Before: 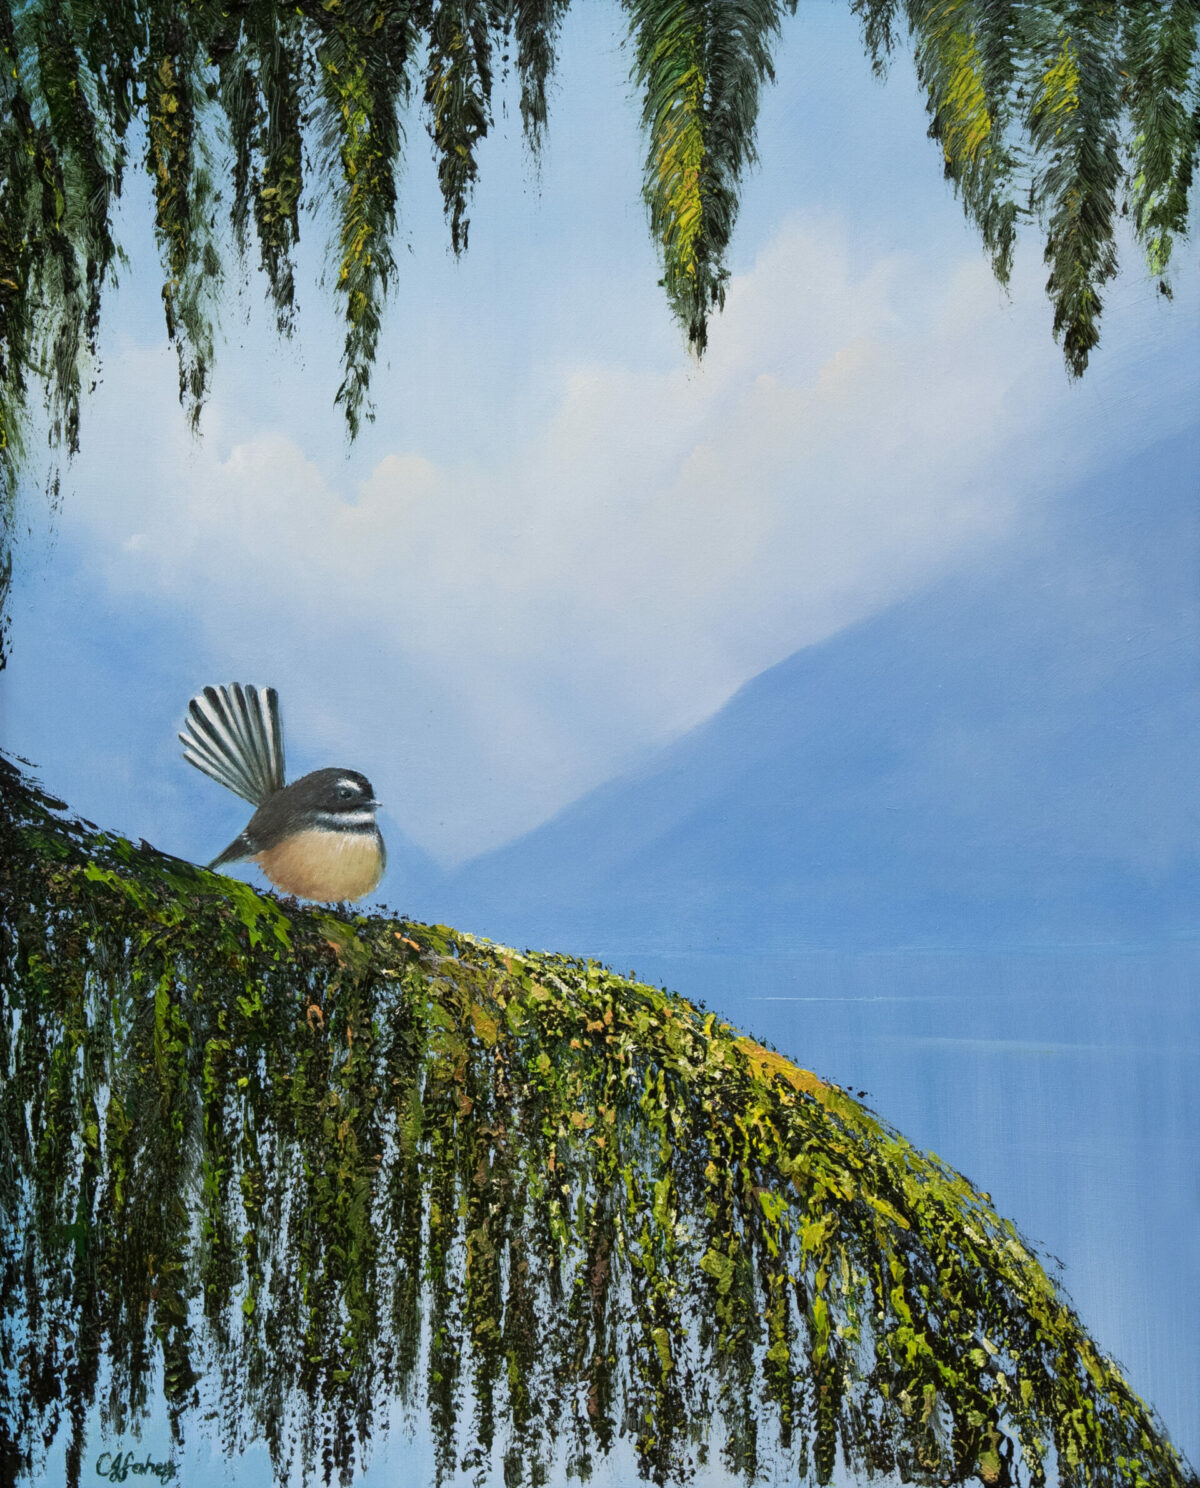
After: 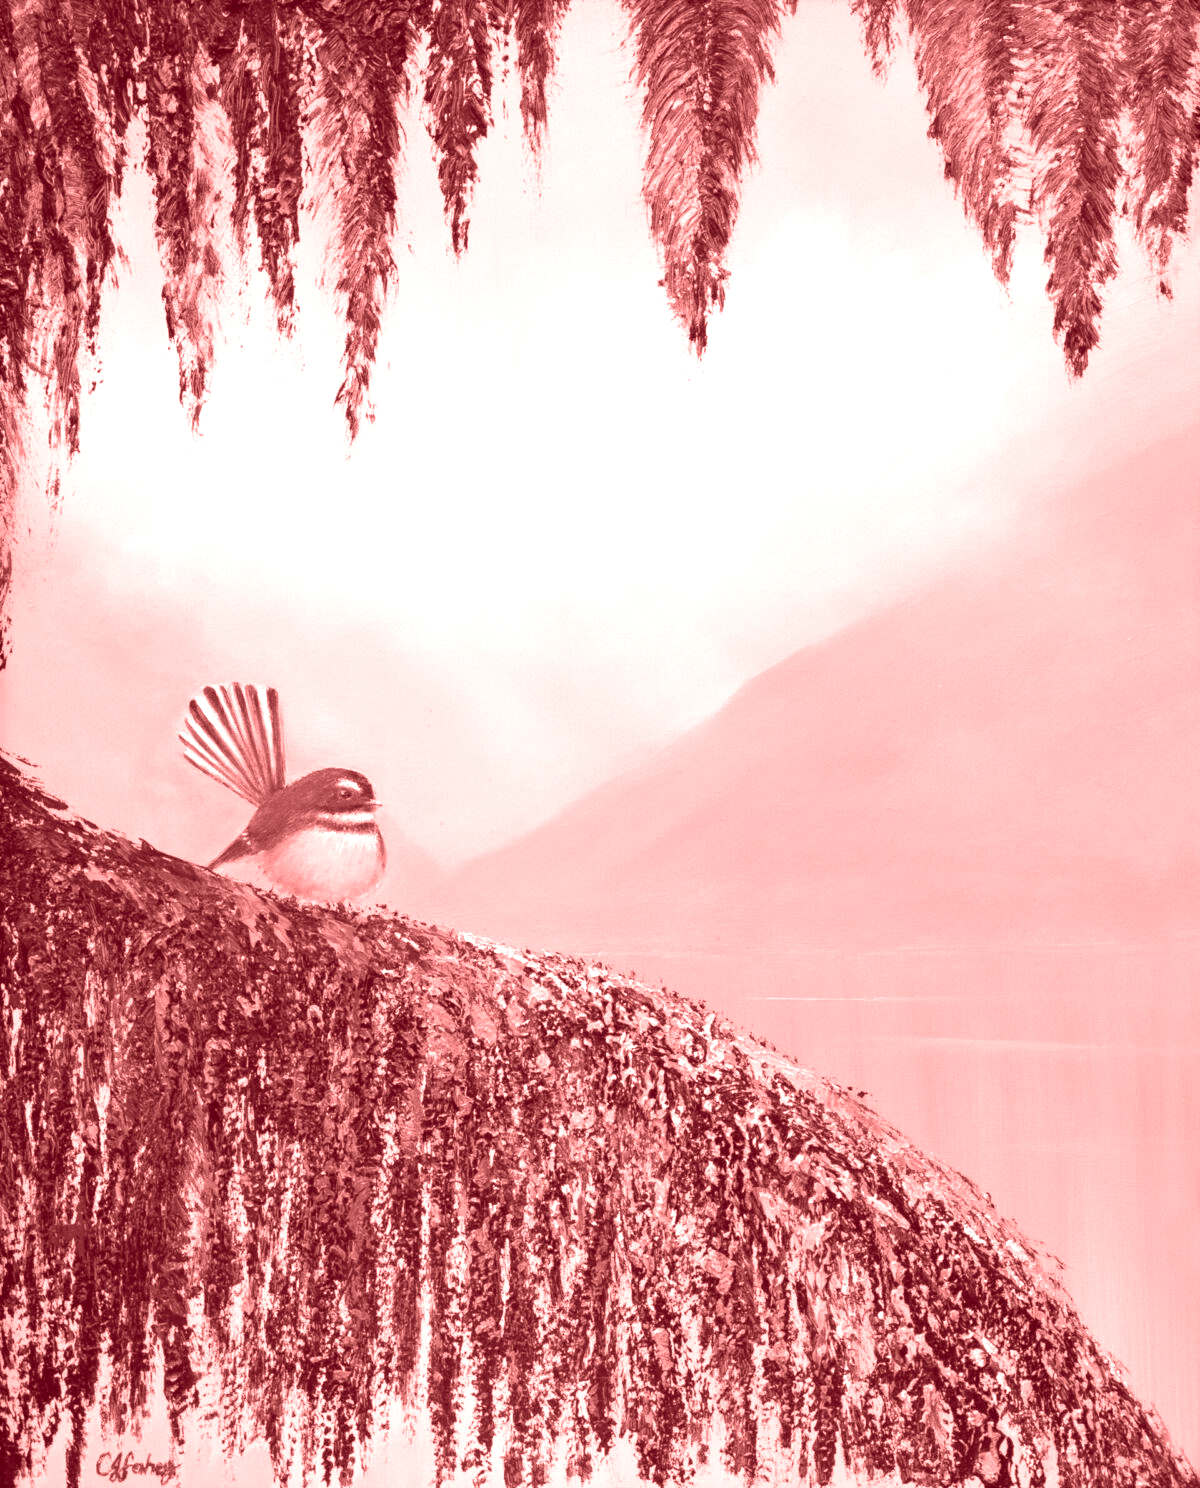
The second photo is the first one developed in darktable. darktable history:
exposure: black level correction 0, exposure 0.7 EV, compensate highlight preservation false
colorize: saturation 60%, source mix 100%
white balance: red 1.05, blue 1.072
